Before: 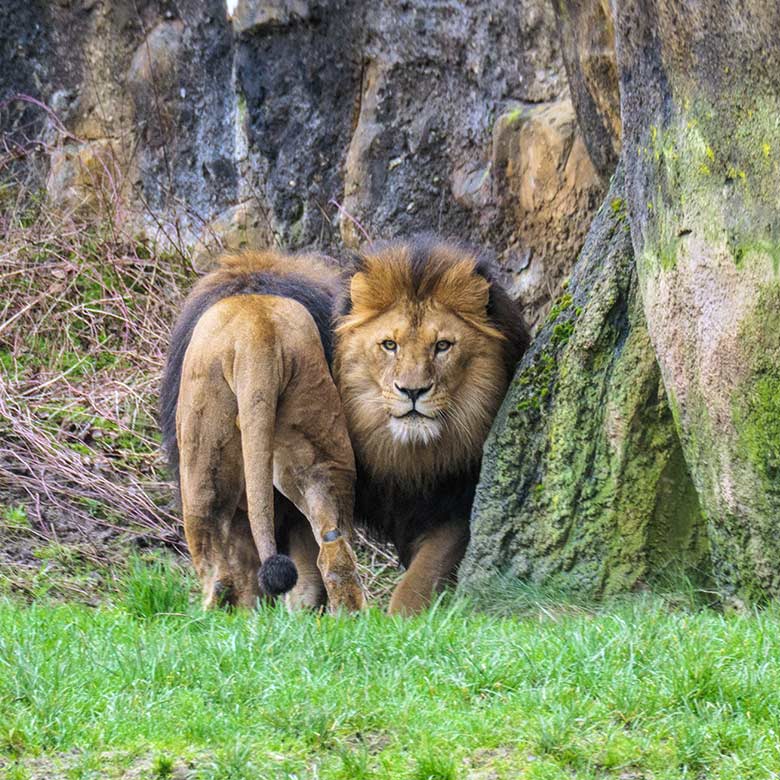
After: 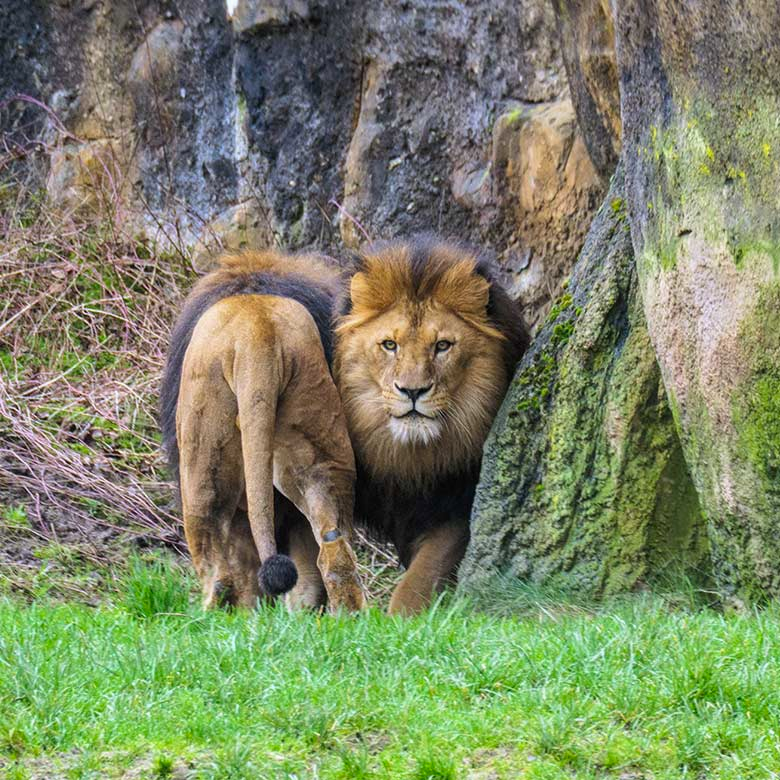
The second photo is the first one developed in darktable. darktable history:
exposure: exposure -0.072 EV, compensate highlight preservation false
contrast brightness saturation: saturation 0.1
white balance: emerald 1
